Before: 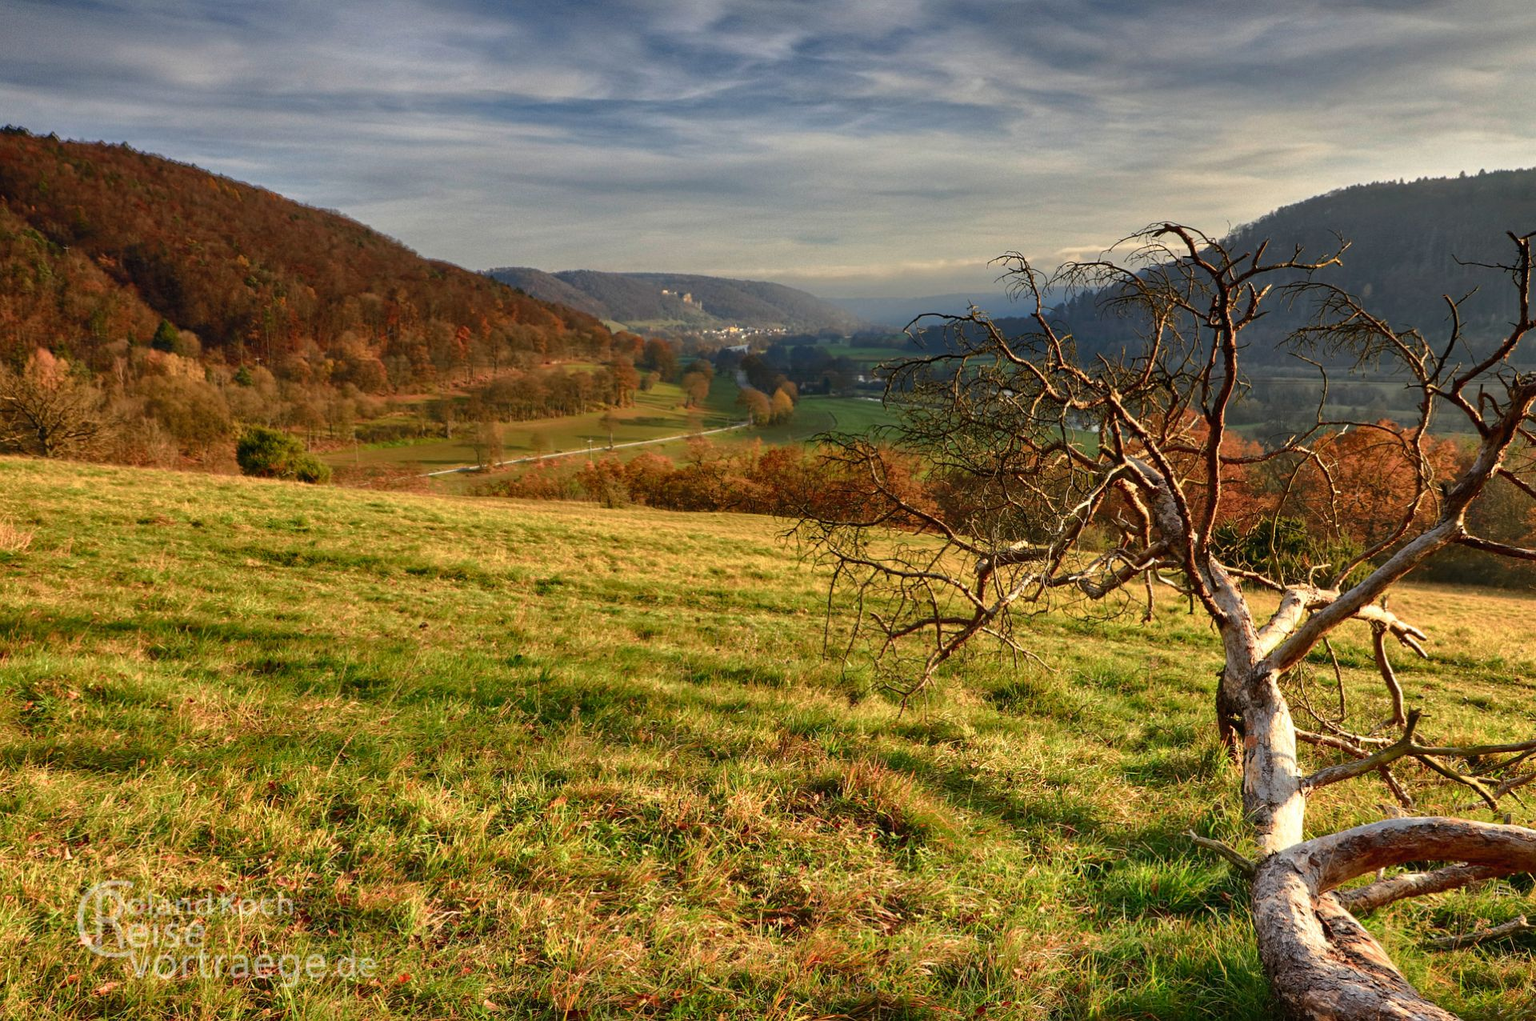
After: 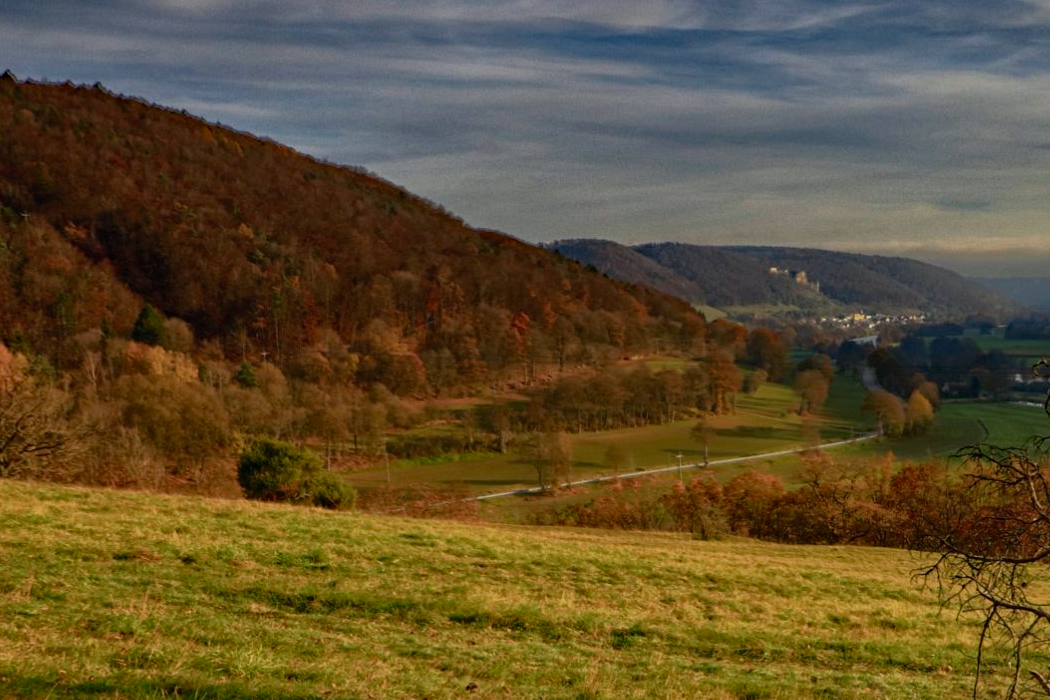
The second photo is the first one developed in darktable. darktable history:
haze removal: strength 0.4, distance 0.22, compatibility mode true, adaptive false
crop and rotate: left 3.047%, top 7.509%, right 42.236%, bottom 37.598%
exposure: black level correction 0, exposure -0.766 EV, compensate highlight preservation false
